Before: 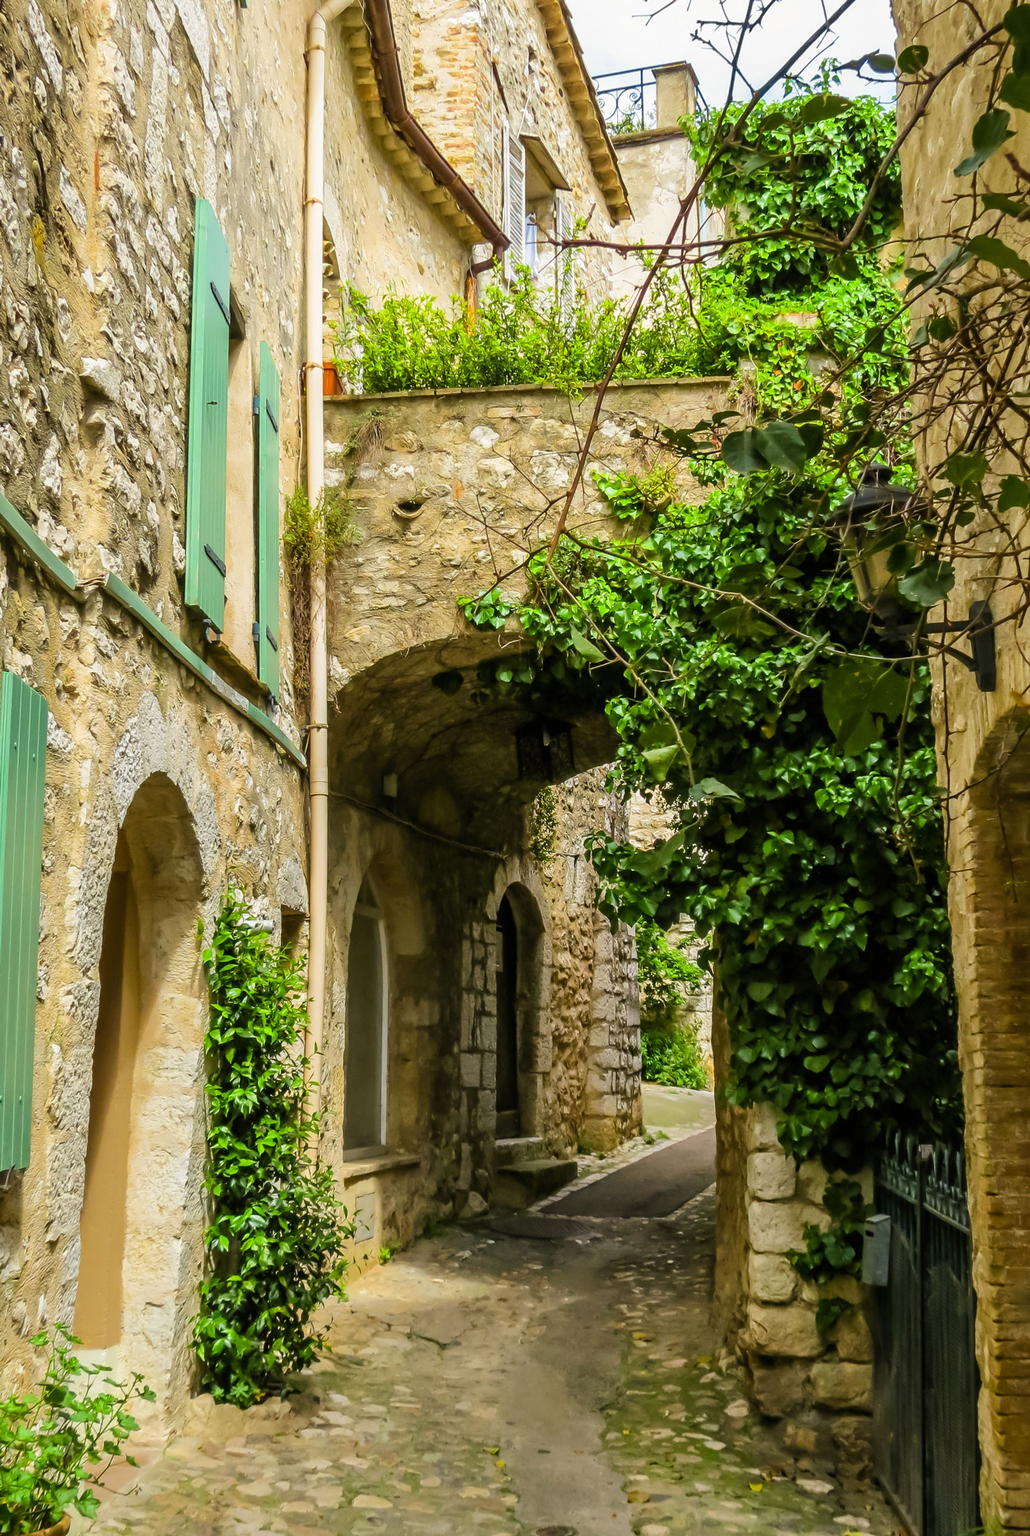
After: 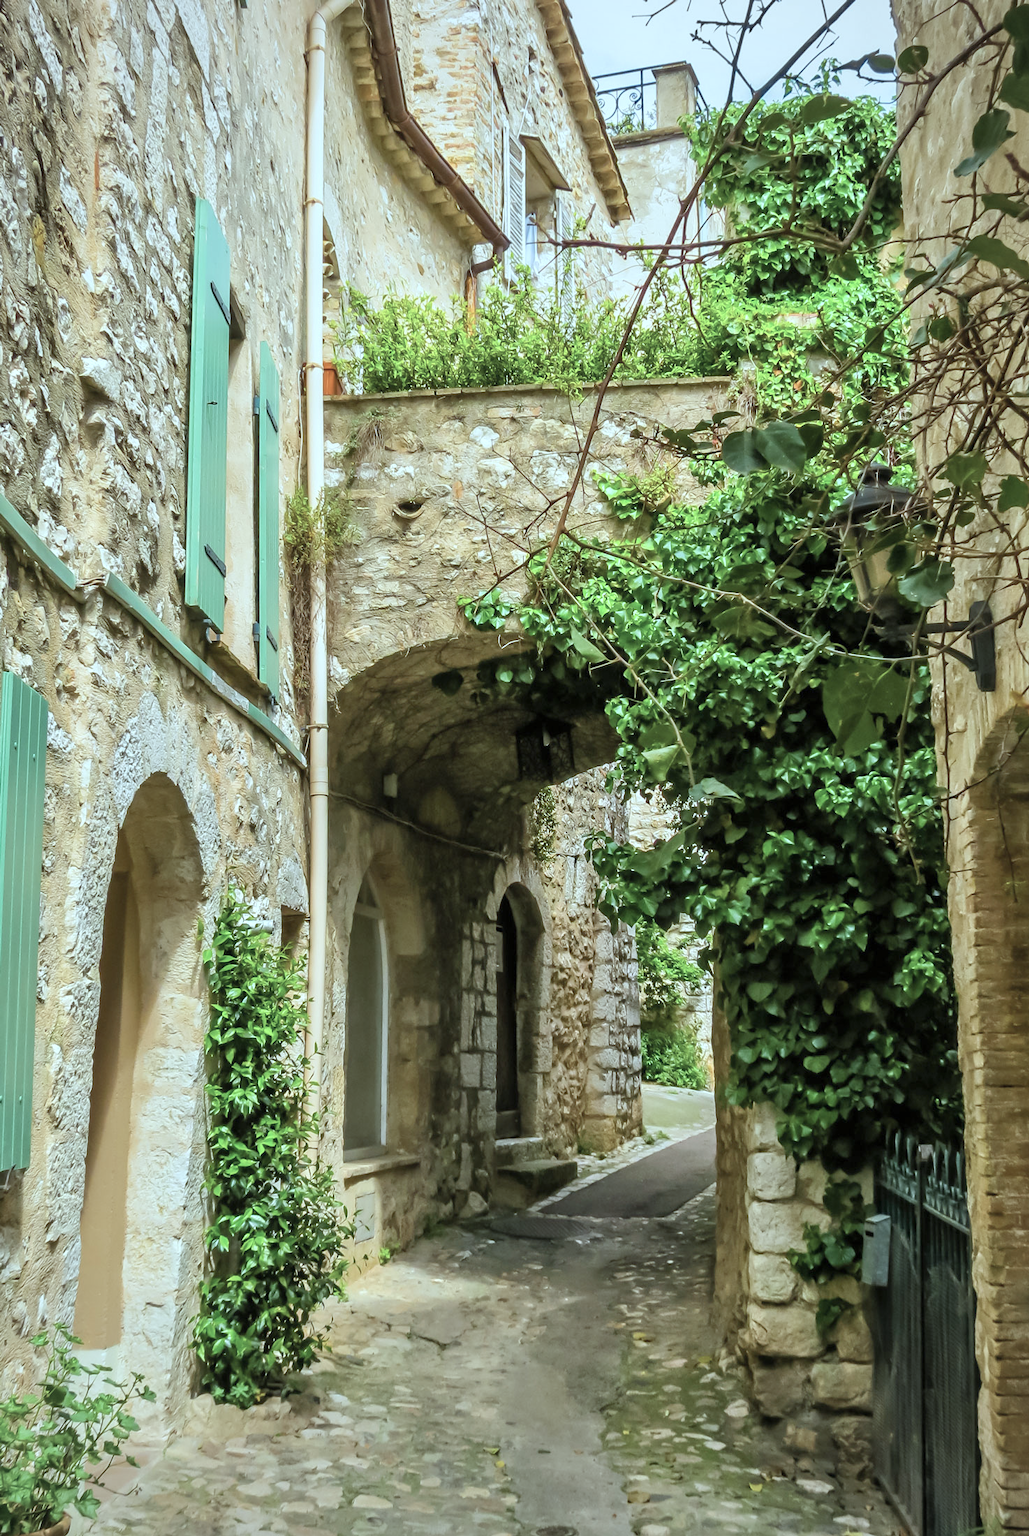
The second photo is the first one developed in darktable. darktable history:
color correction: highlights a* -12.64, highlights b* -18.1, saturation 0.7
tone equalizer: -8 EV 1 EV, -7 EV 1 EV, -6 EV 1 EV, -5 EV 1 EV, -4 EV 1 EV, -3 EV 0.75 EV, -2 EV 0.5 EV, -1 EV 0.25 EV
vignetting: fall-off radius 93.87%
